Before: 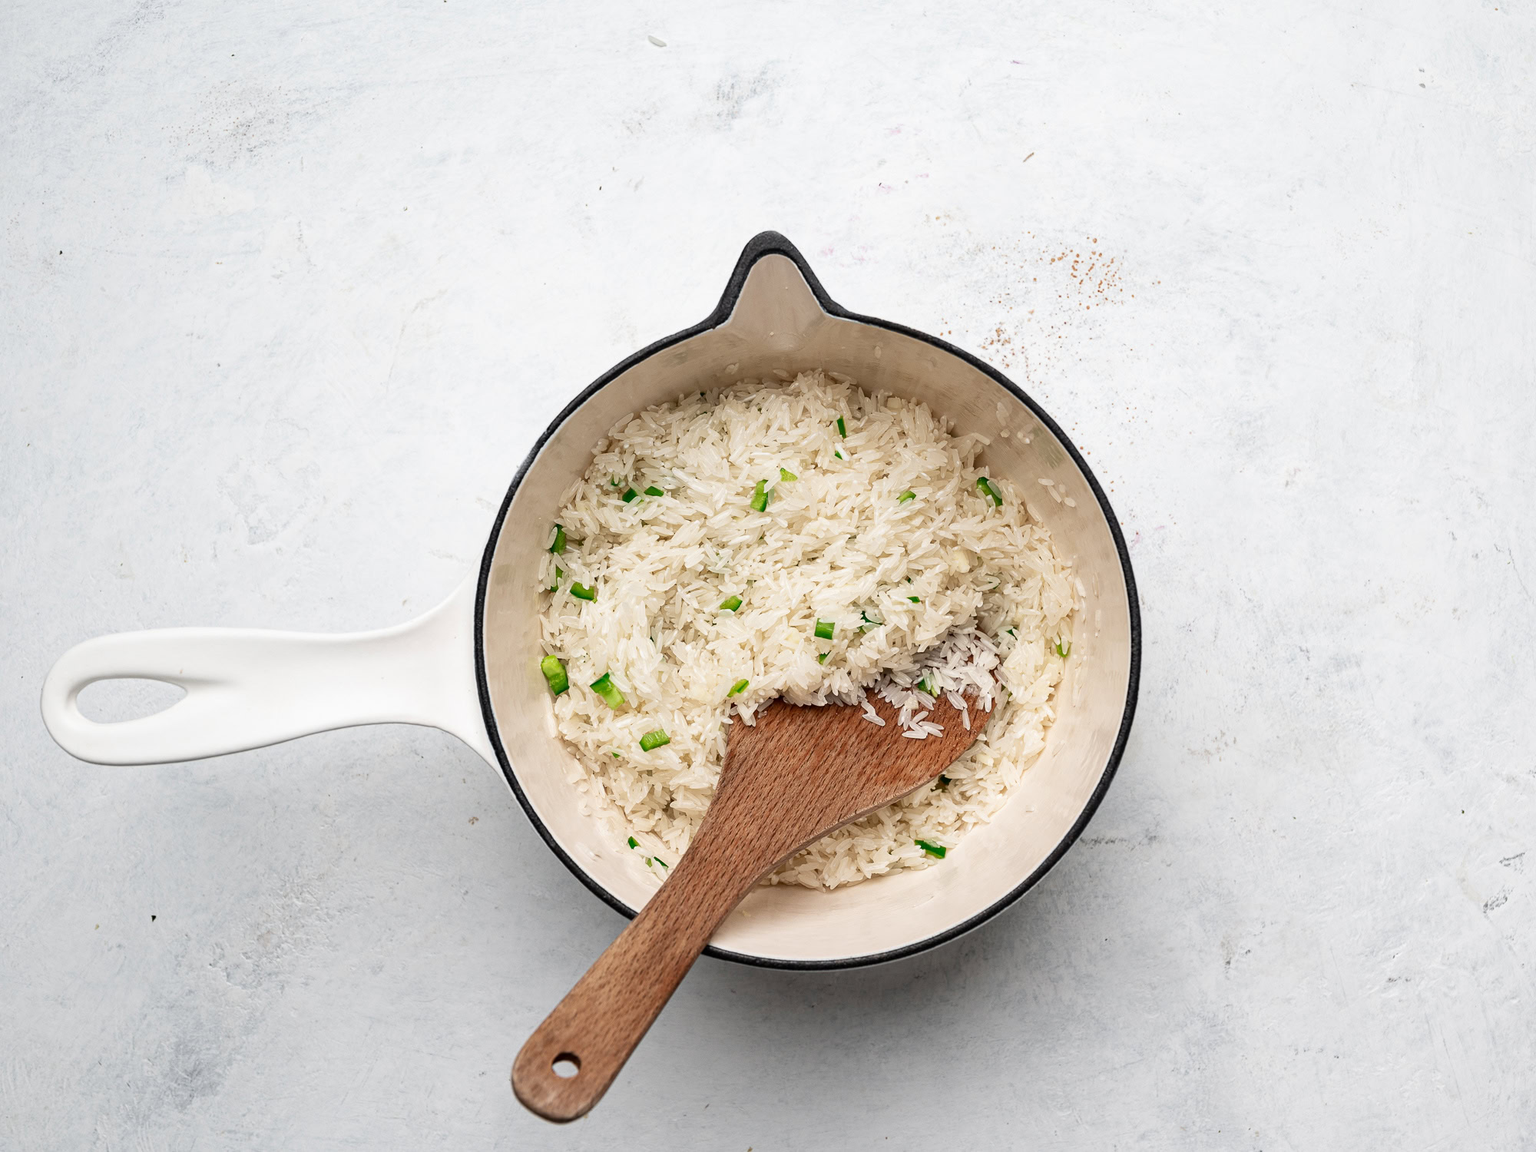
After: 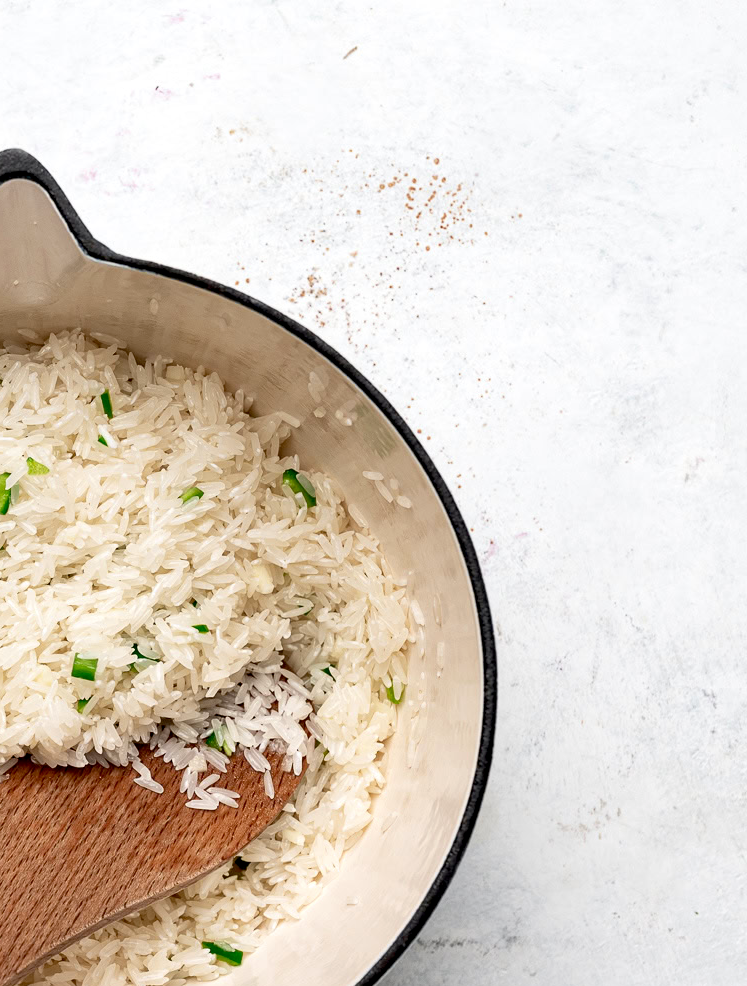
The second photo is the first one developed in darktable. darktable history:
crop and rotate: left 49.459%, top 10.134%, right 13.188%, bottom 24.096%
exposure: black level correction 0.009, exposure 0.122 EV, compensate highlight preservation false
